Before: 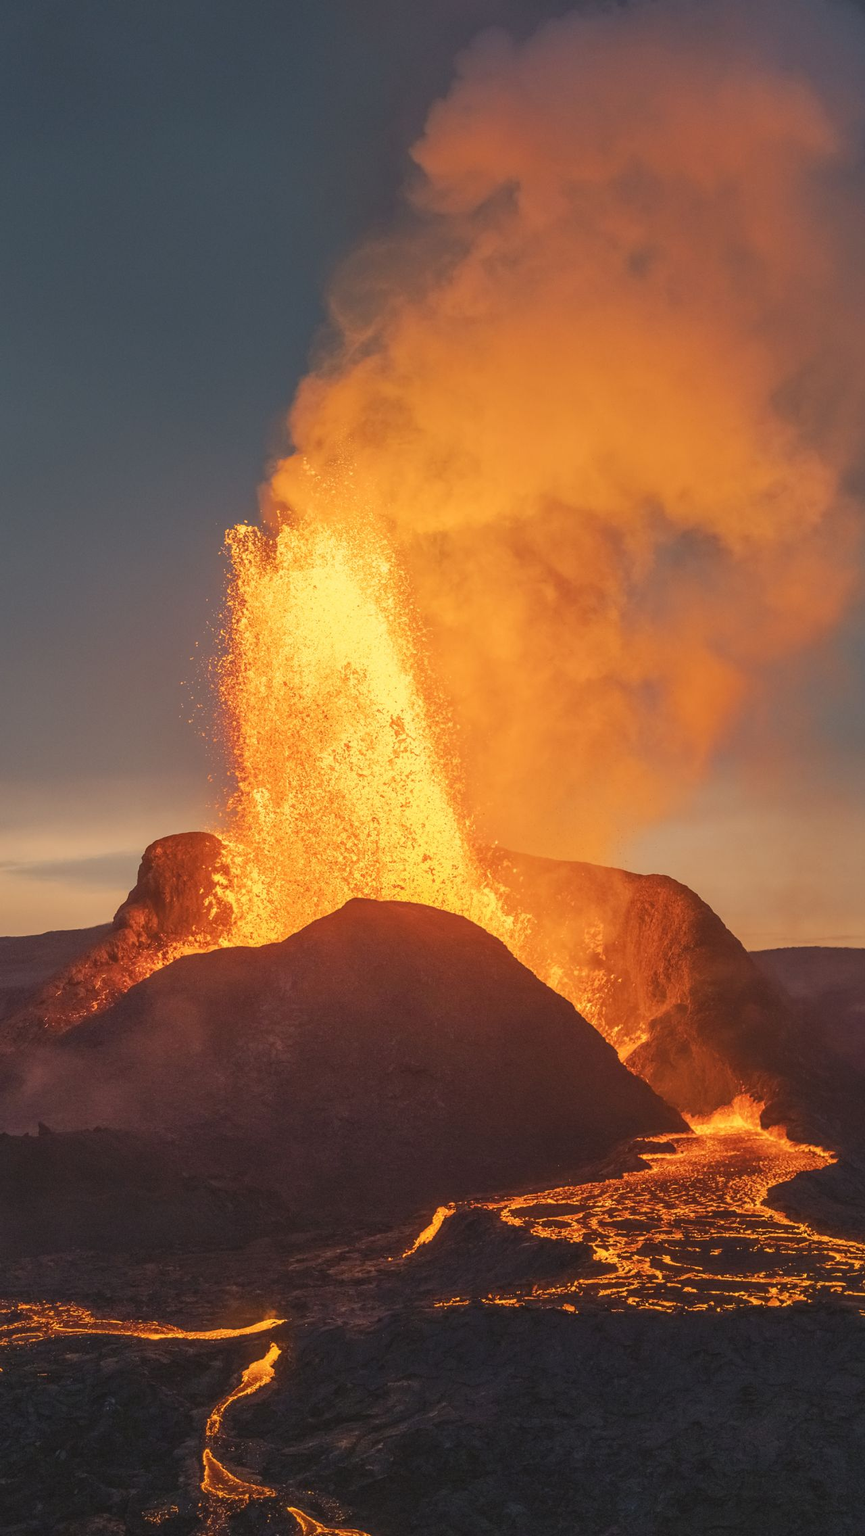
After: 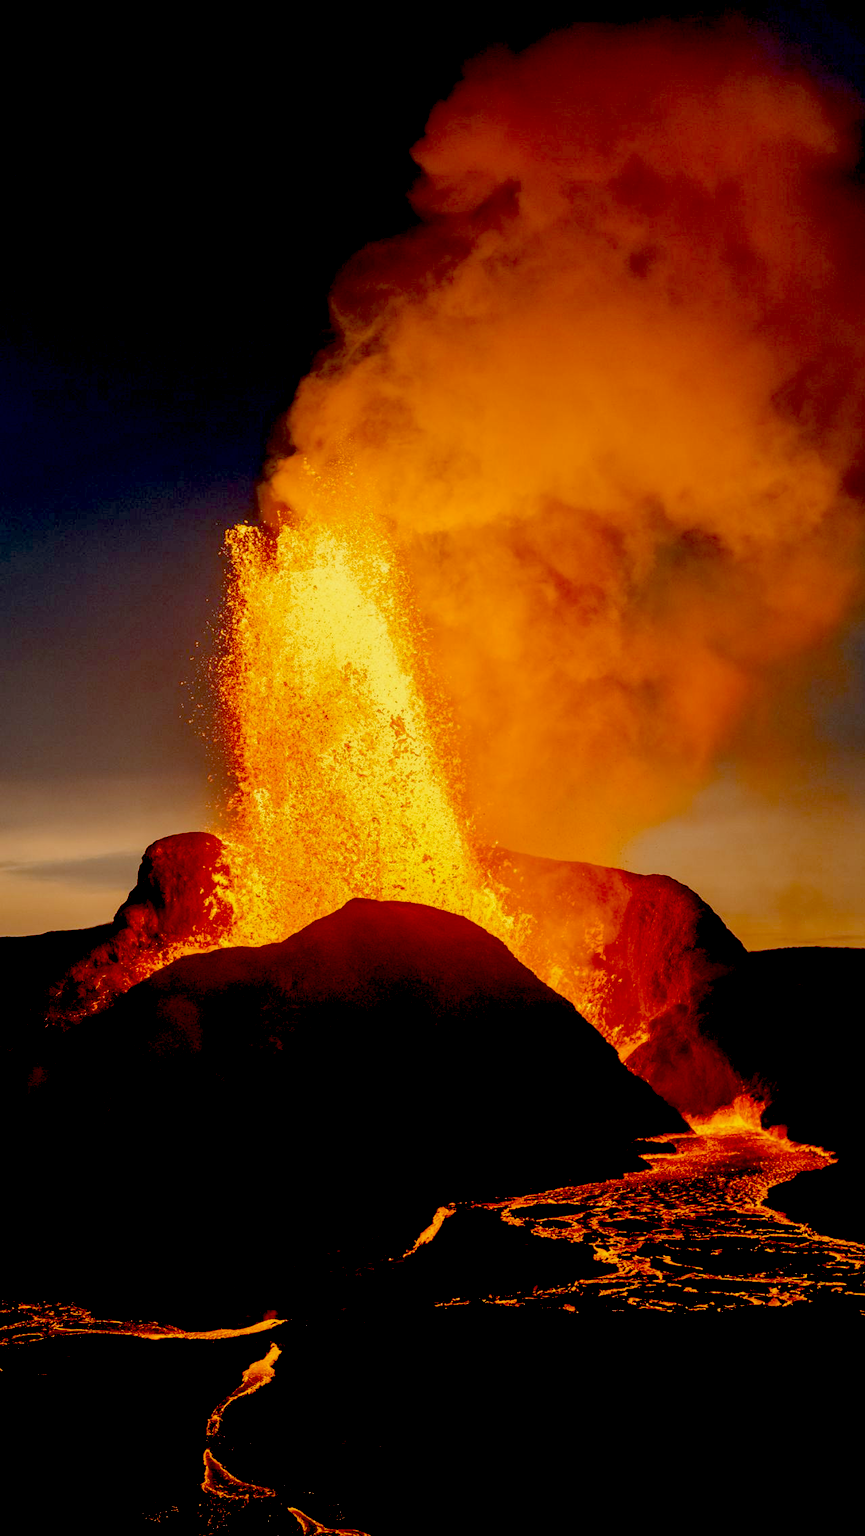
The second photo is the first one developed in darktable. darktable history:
shadows and highlights: shadows 4.1, highlights -17.6, soften with gaussian
exposure: black level correction 0.1, exposure -0.092 EV, compensate highlight preservation false
